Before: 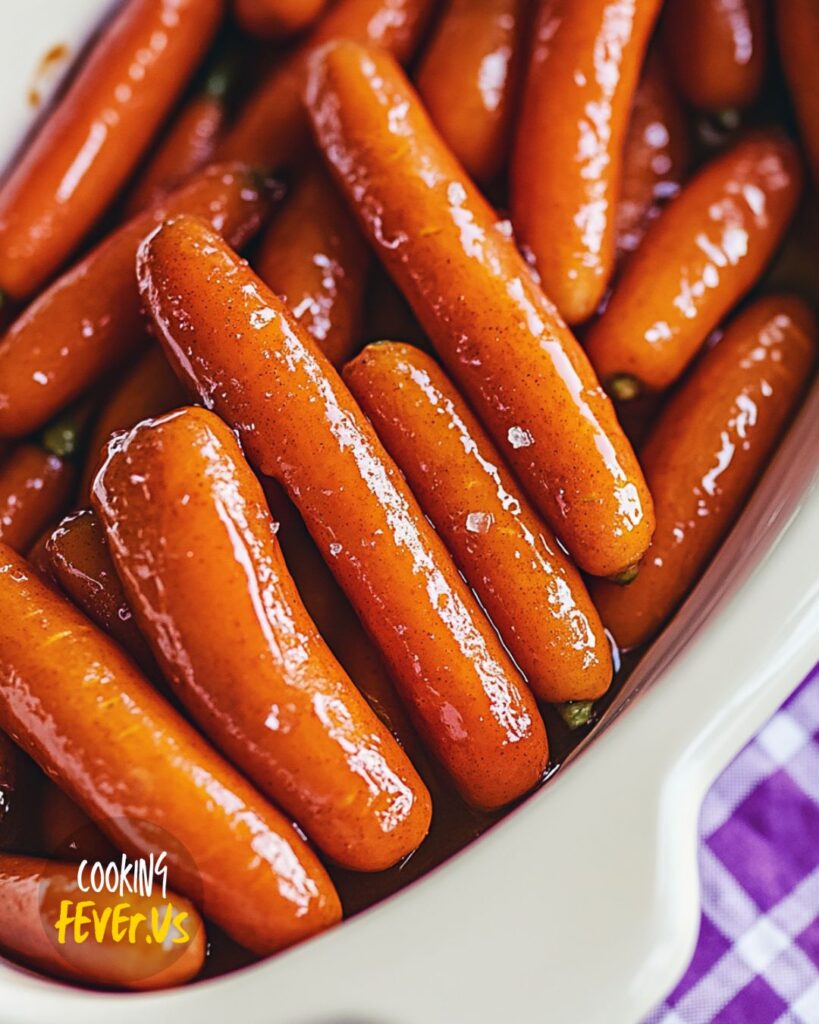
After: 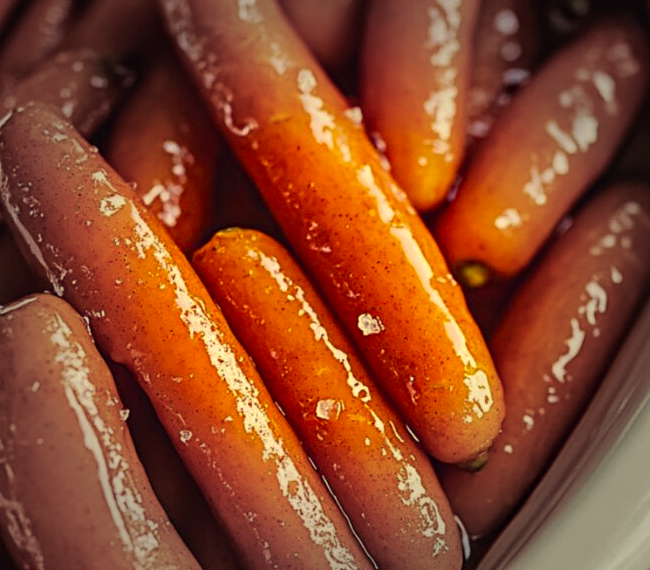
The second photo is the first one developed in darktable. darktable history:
crop: left 18.38%, top 11.092%, right 2.134%, bottom 33.217%
color correction: highlights a* -0.482, highlights b* 40, shadows a* 9.8, shadows b* -0.161
haze removal: strength 0.4, distance 0.22, compatibility mode true, adaptive false
vignetting: fall-off start 48.41%, automatic ratio true, width/height ratio 1.29, unbound false
